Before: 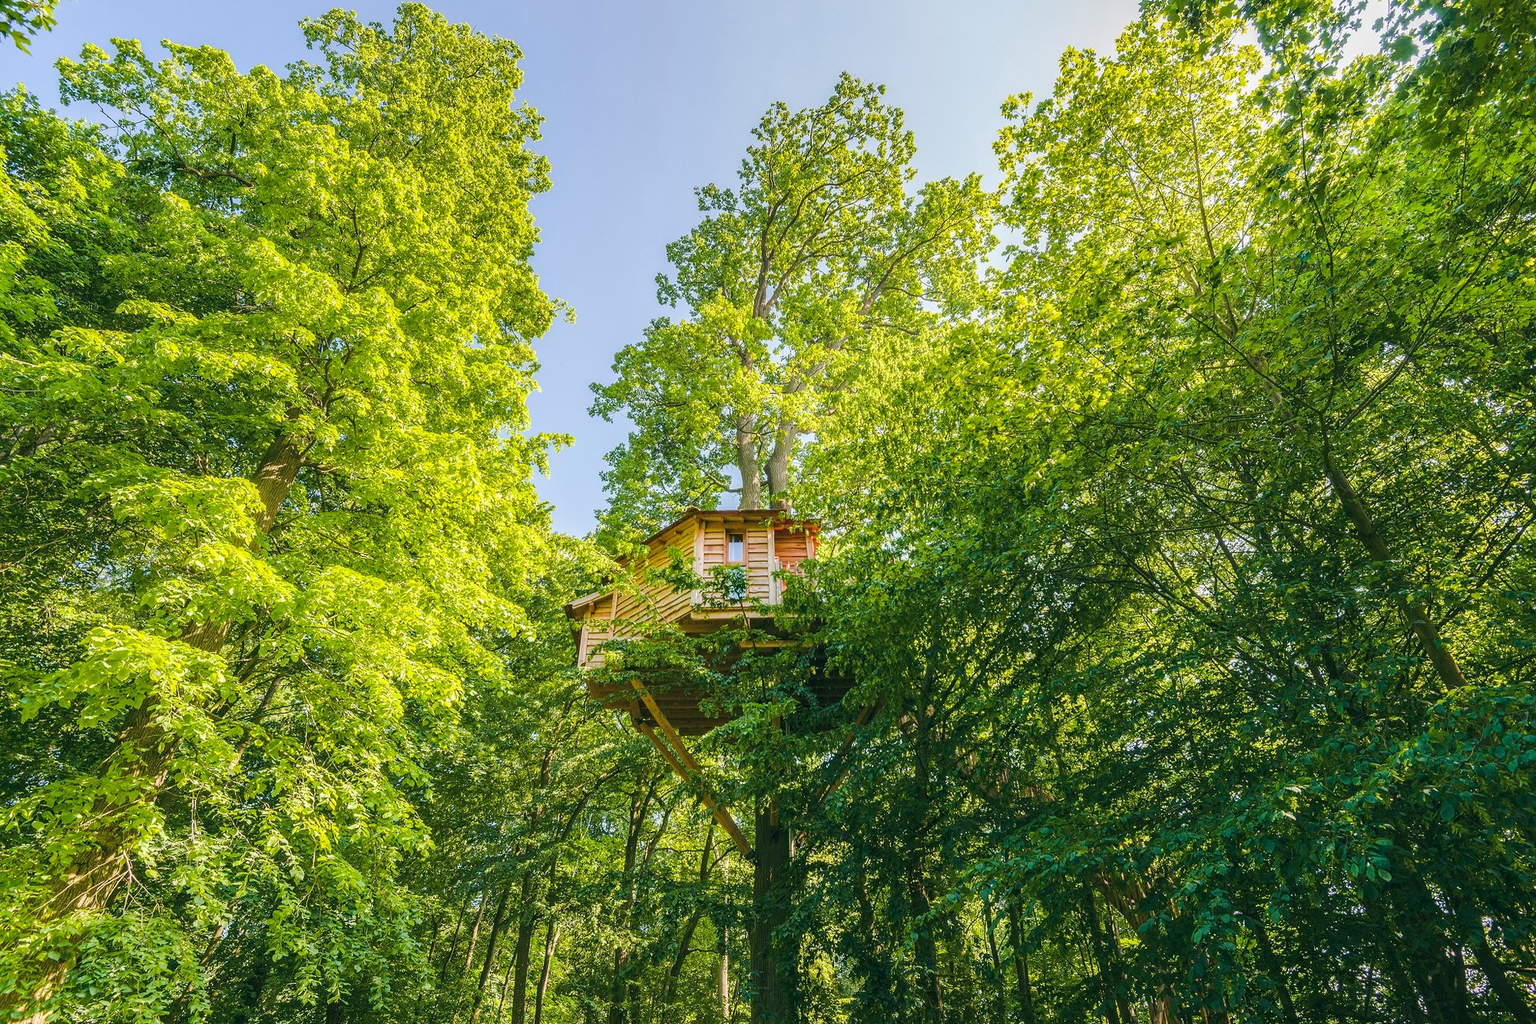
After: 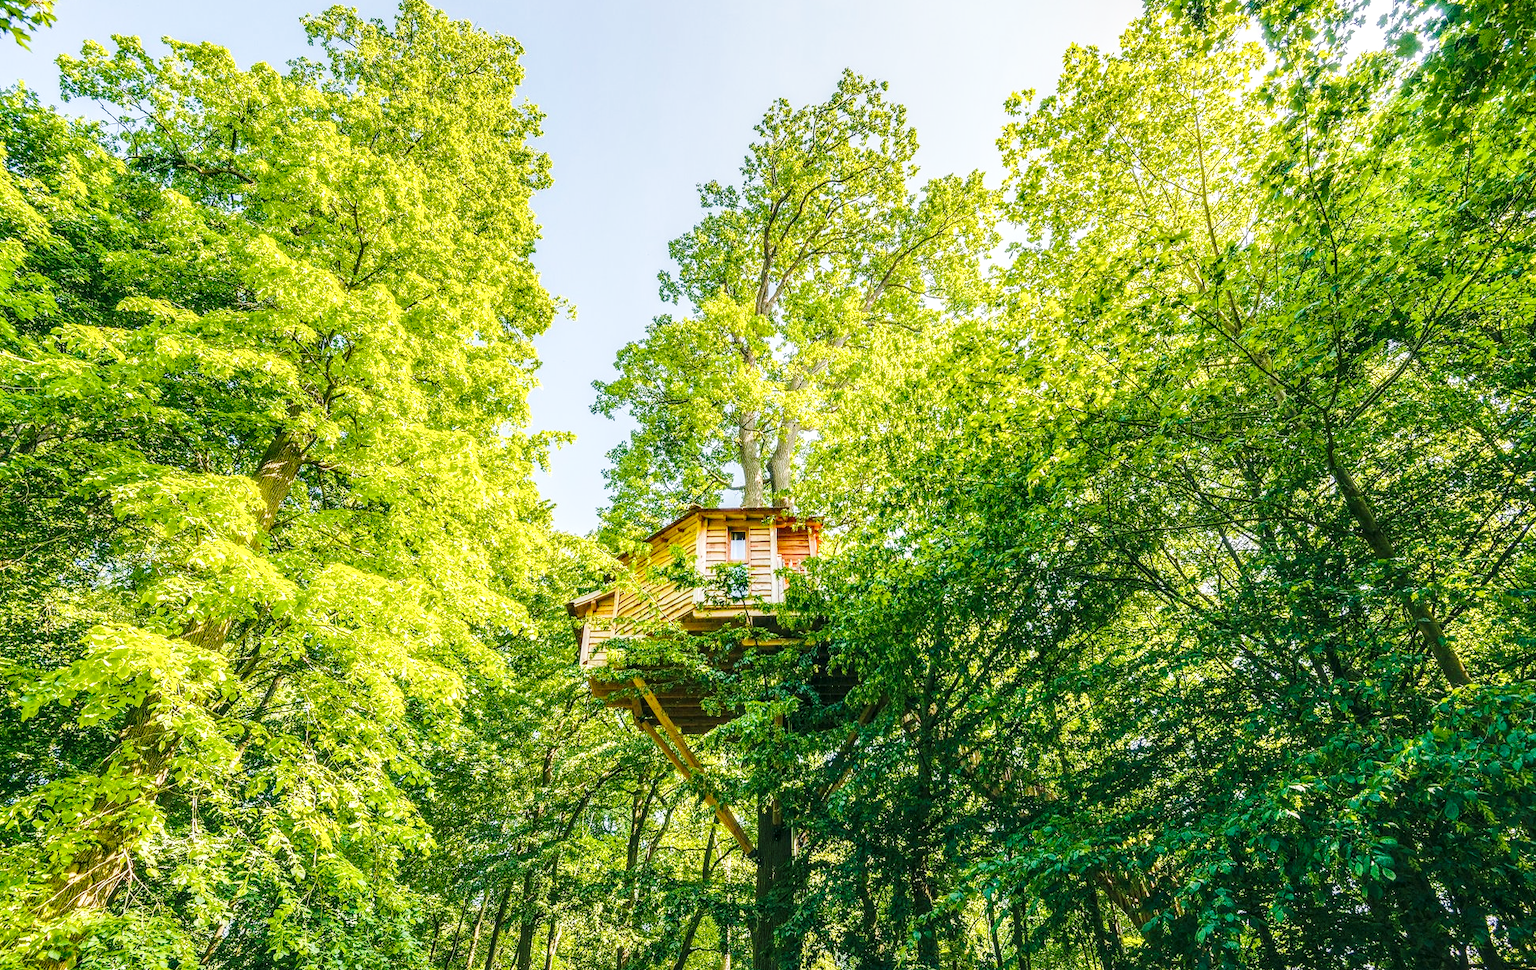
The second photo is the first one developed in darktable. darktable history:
base curve: curves: ch0 [(0, 0) (0.028, 0.03) (0.121, 0.232) (0.46, 0.748) (0.859, 0.968) (1, 1)], preserve colors none
local contrast: detail 130%
crop: top 0.448%, right 0.264%, bottom 5.045%
